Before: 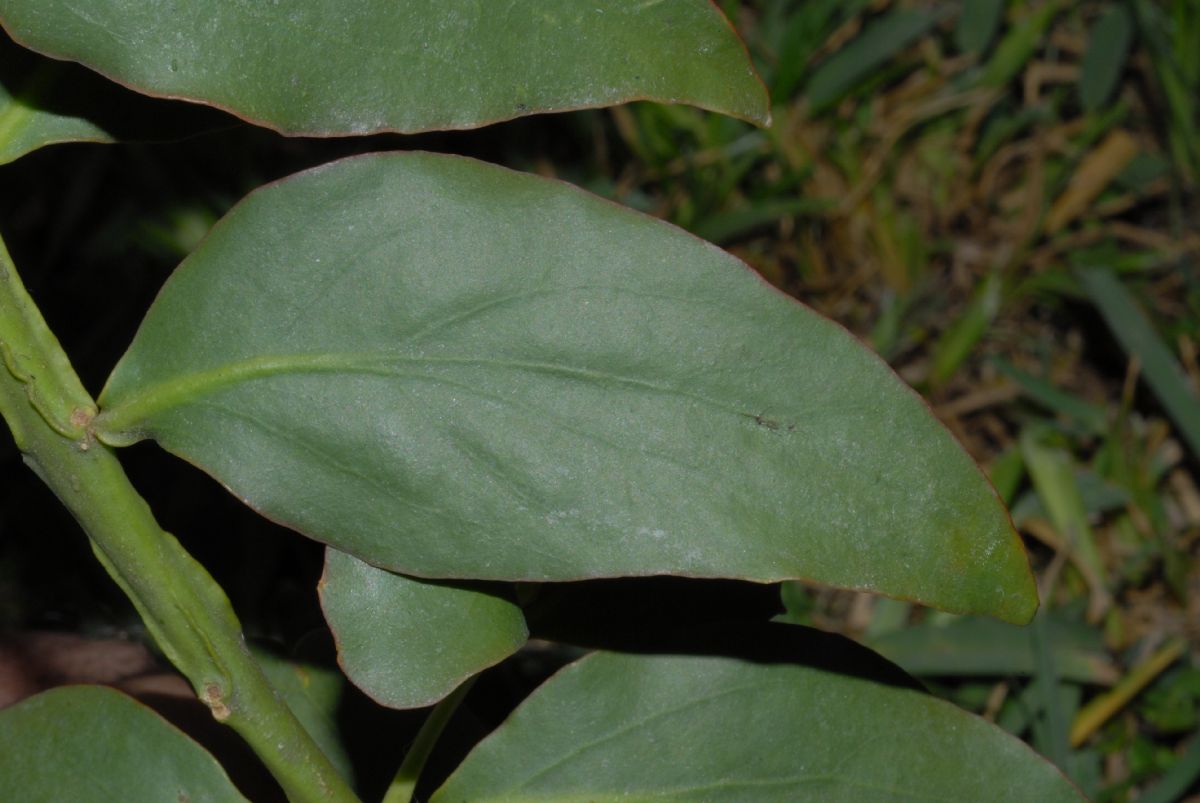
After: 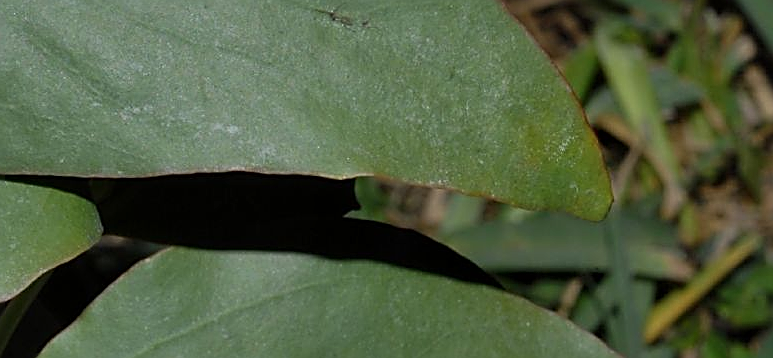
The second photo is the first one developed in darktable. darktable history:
sharpen: amount 0.902
crop and rotate: left 35.522%, top 50.419%, bottom 4.944%
shadows and highlights: soften with gaussian
local contrast: mode bilateral grid, contrast 20, coarseness 50, detail 119%, midtone range 0.2
